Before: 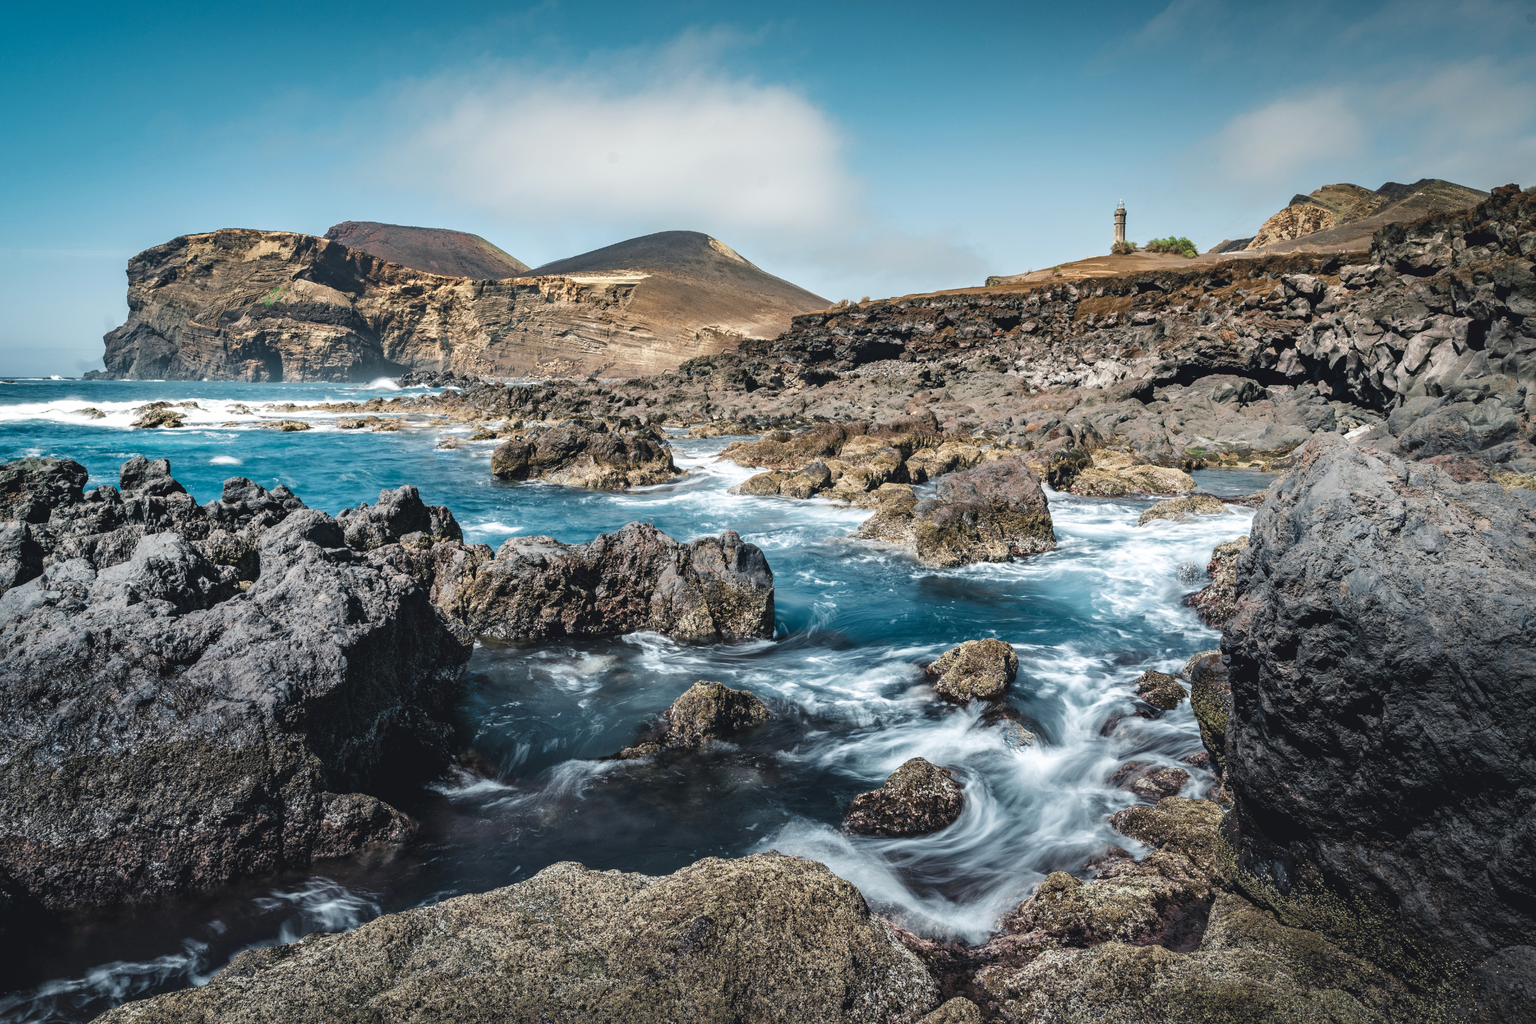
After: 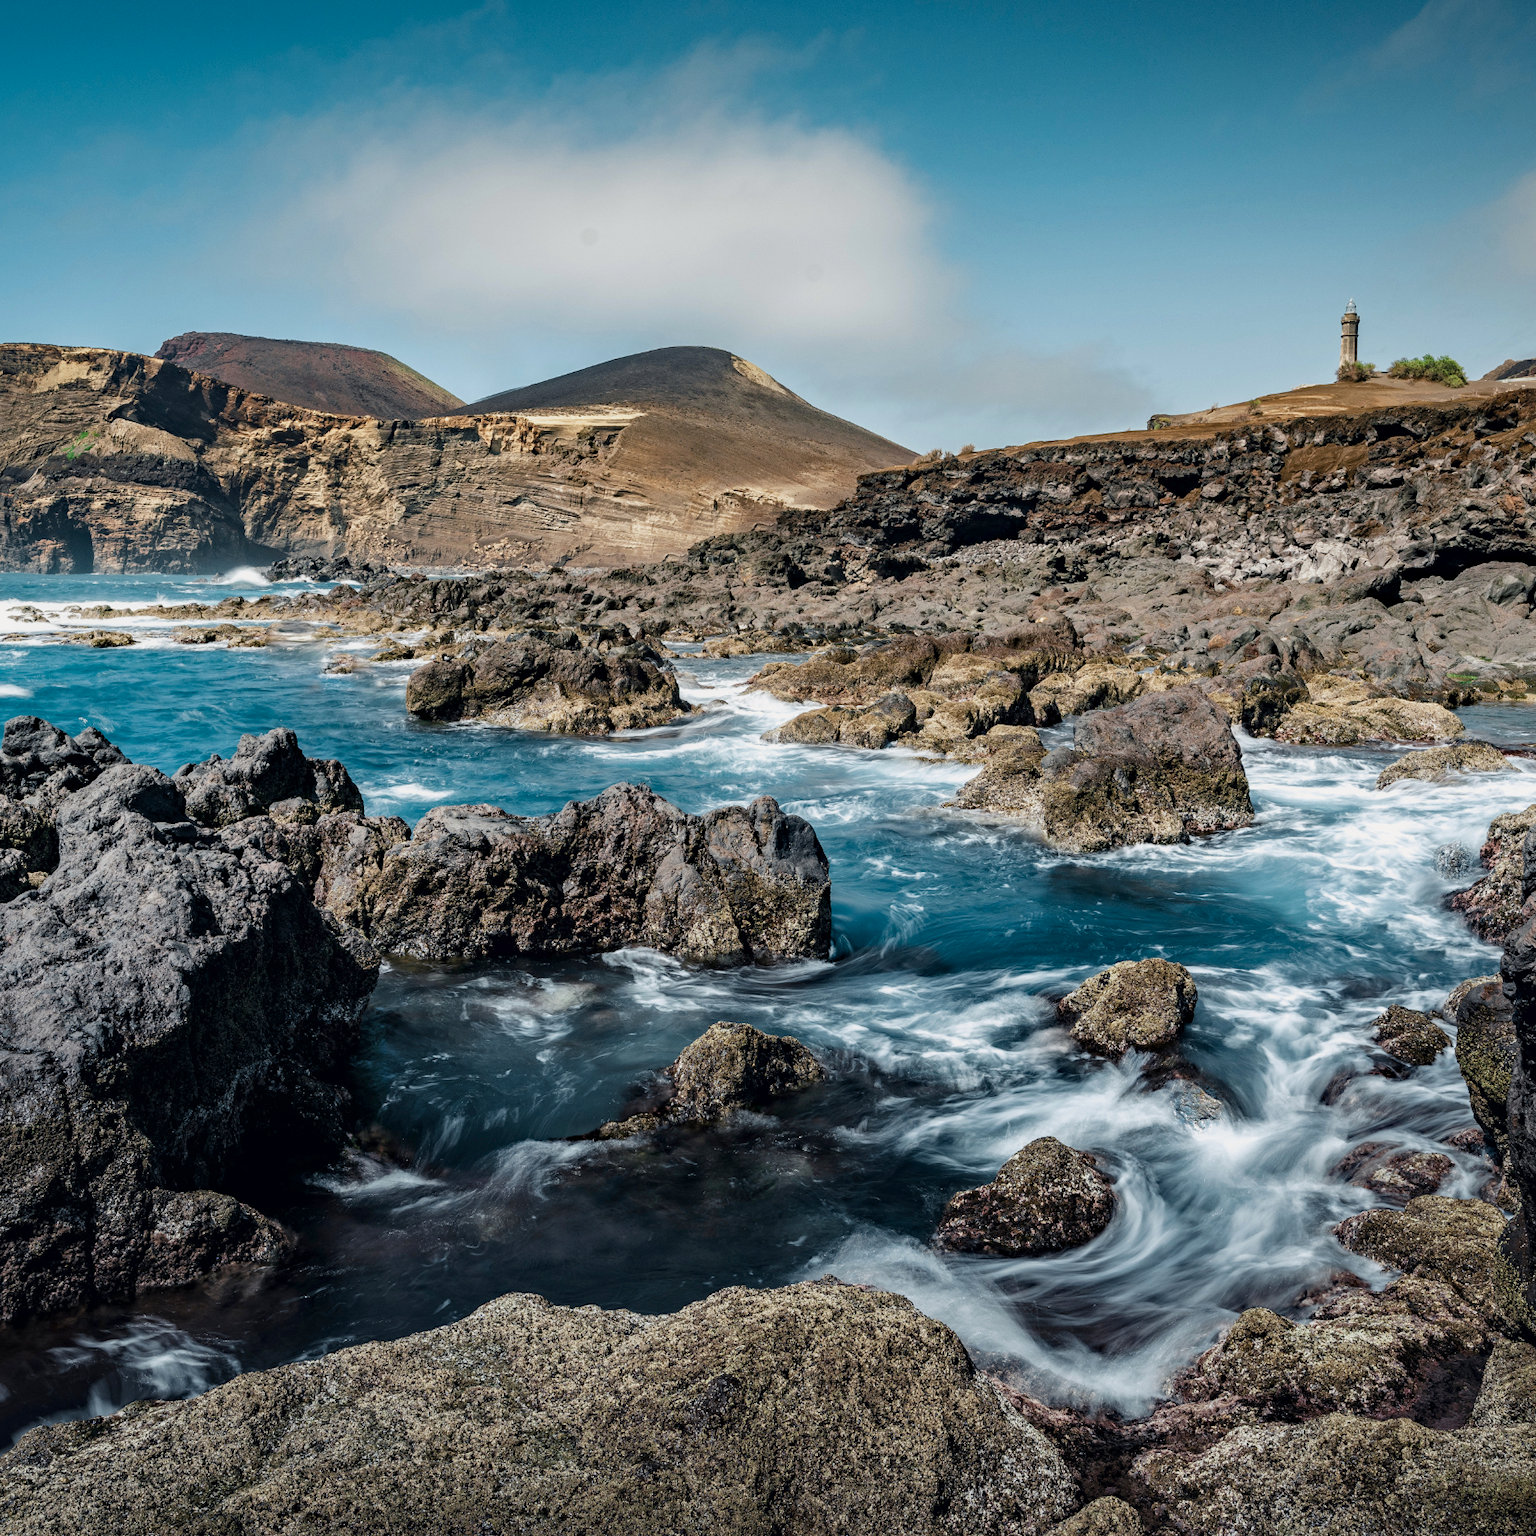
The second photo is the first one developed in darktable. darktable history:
exposure: black level correction 0.006, exposure -0.226 EV, compensate highlight preservation false
haze removal: compatibility mode true, adaptive false
crop and rotate: left 14.385%, right 18.948%
